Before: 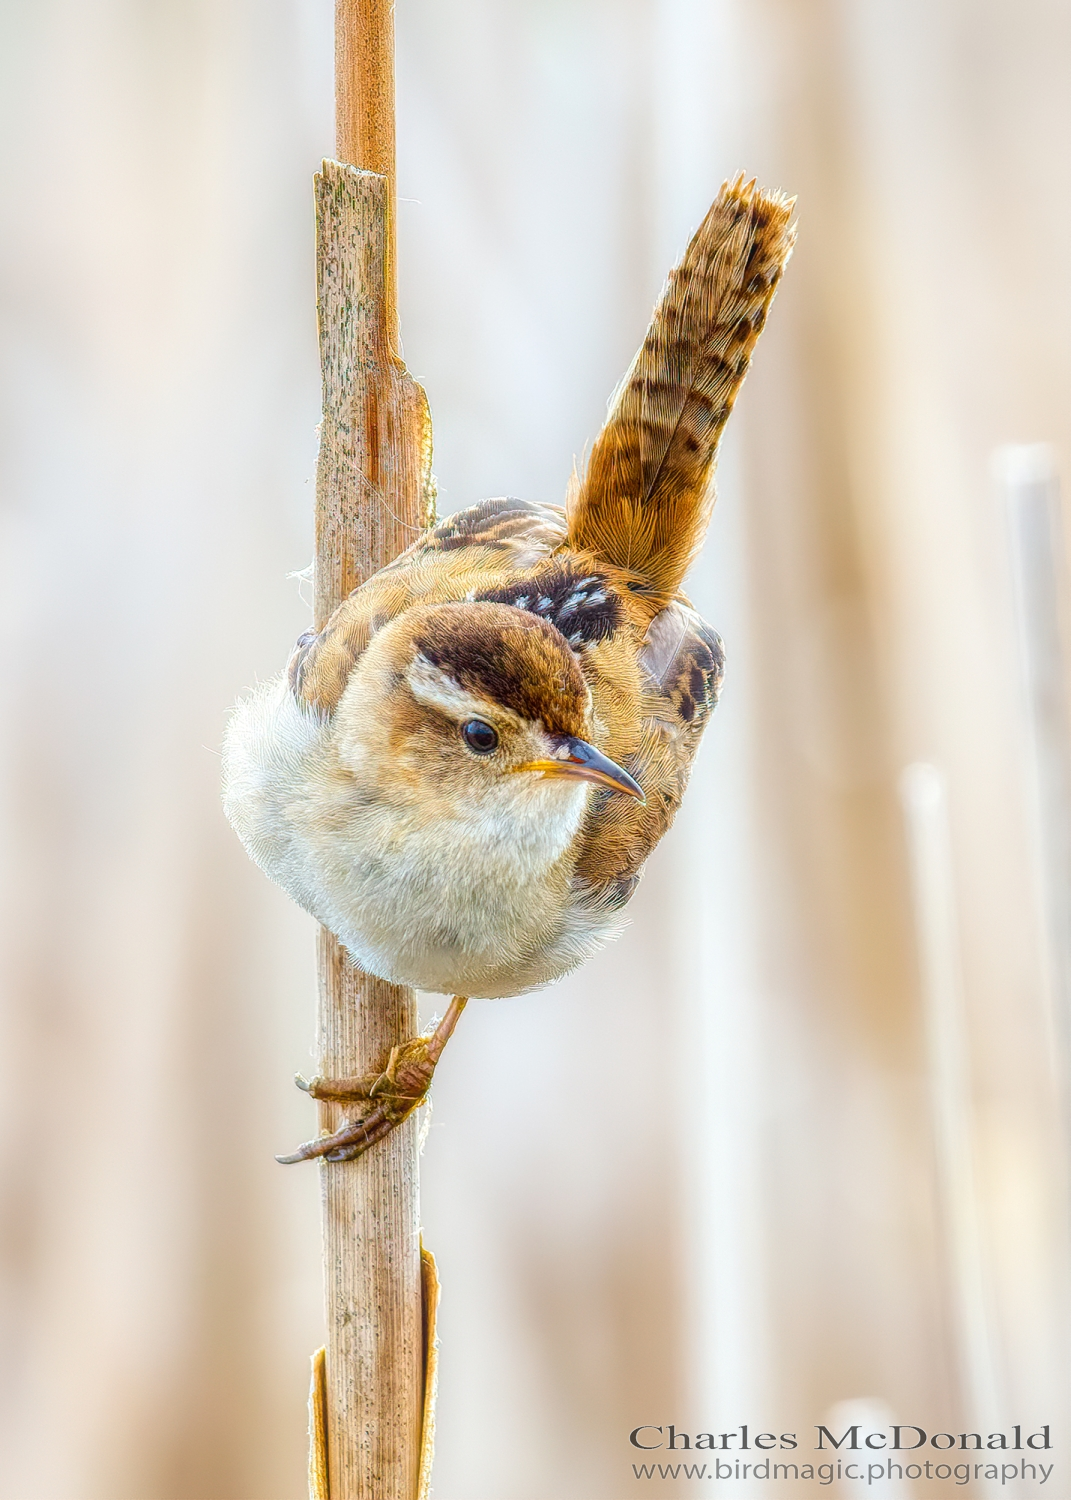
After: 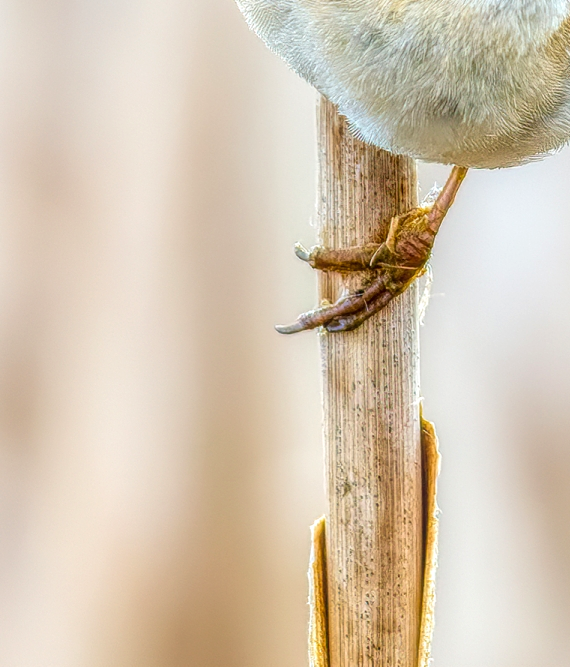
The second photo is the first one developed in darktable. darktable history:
crop and rotate: top 55.352%, right 46.726%, bottom 0.163%
velvia: strength 14.59%
local contrast: on, module defaults
